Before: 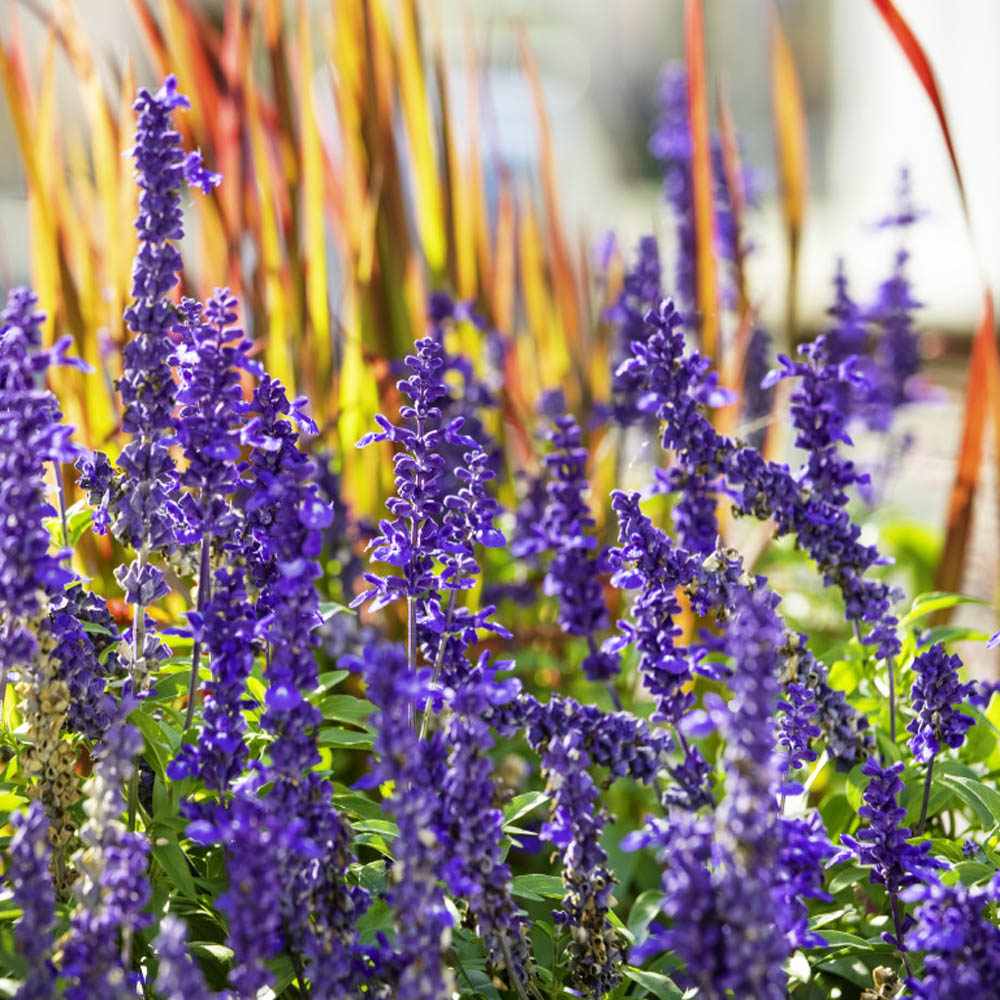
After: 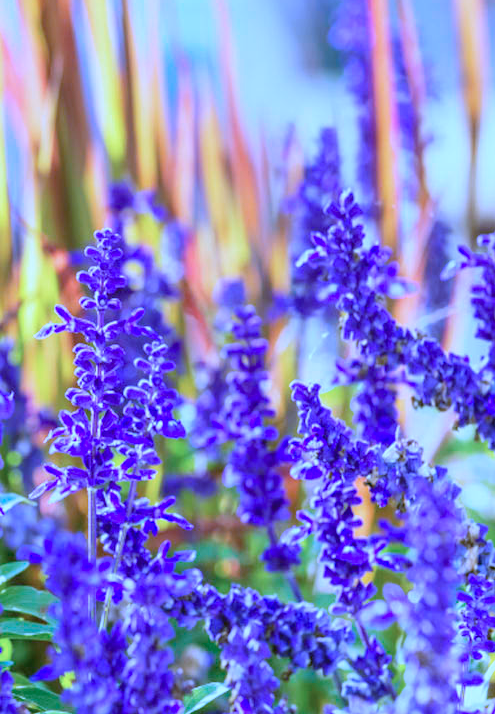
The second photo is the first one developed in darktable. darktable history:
color balance: lift [1.004, 1.002, 1.002, 0.998], gamma [1, 1.007, 1.002, 0.993], gain [1, 0.977, 1.013, 1.023], contrast -3.64%
crop: left 32.075%, top 10.976%, right 18.355%, bottom 17.596%
color calibration: output R [1.063, -0.012, -0.003, 0], output B [-0.079, 0.047, 1, 0], illuminant custom, x 0.46, y 0.43, temperature 2642.66 K
